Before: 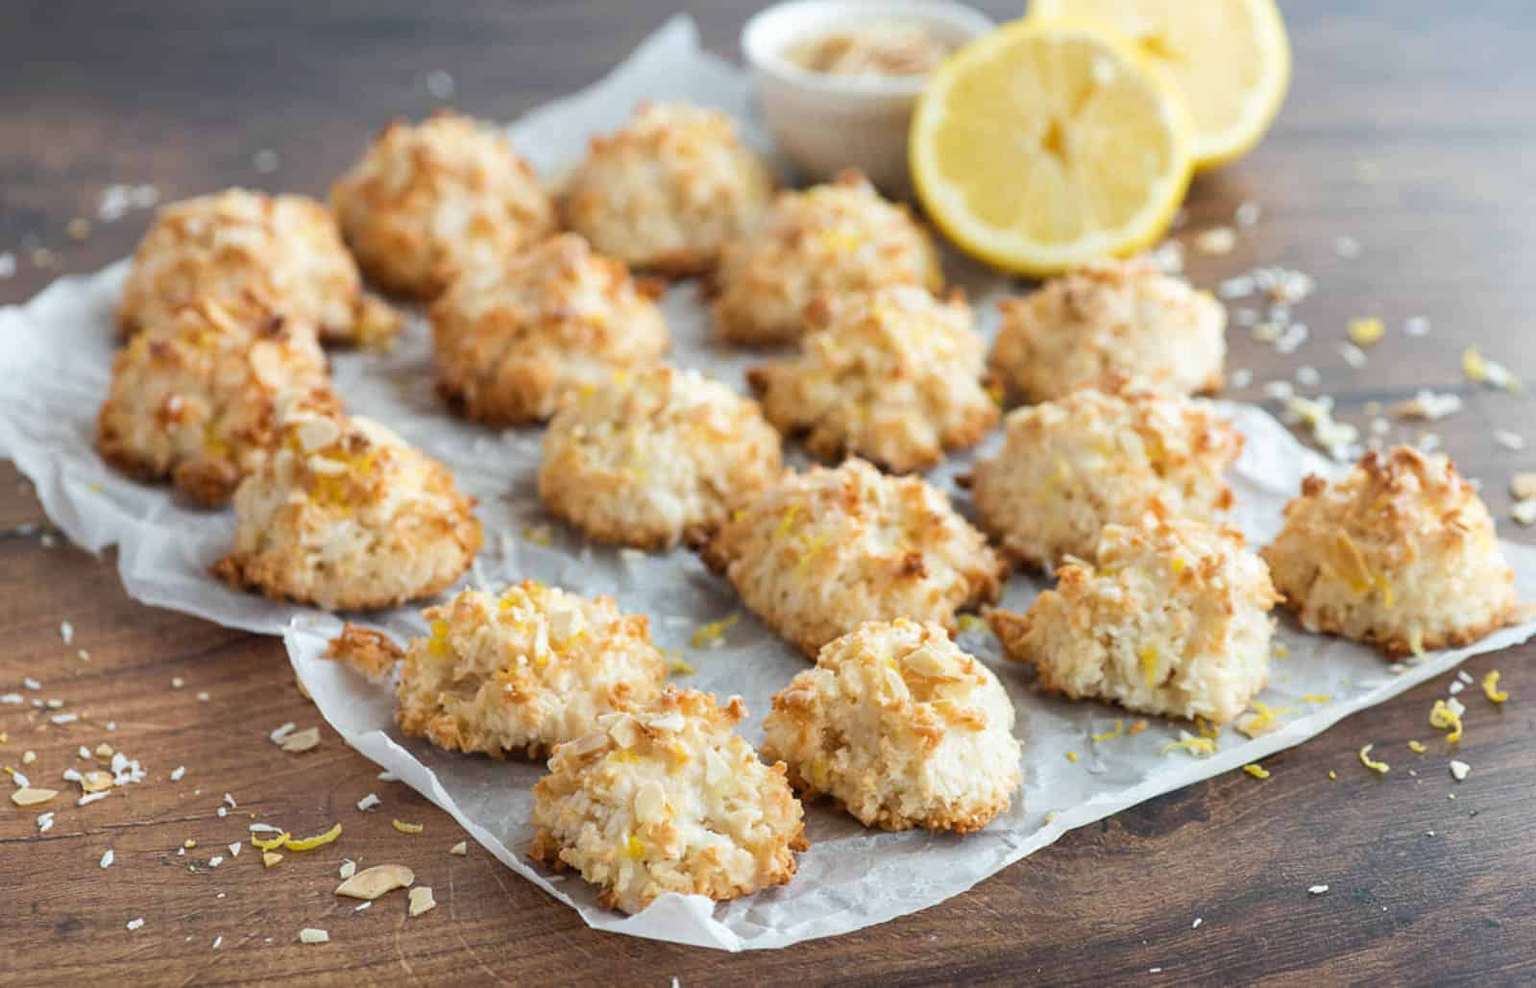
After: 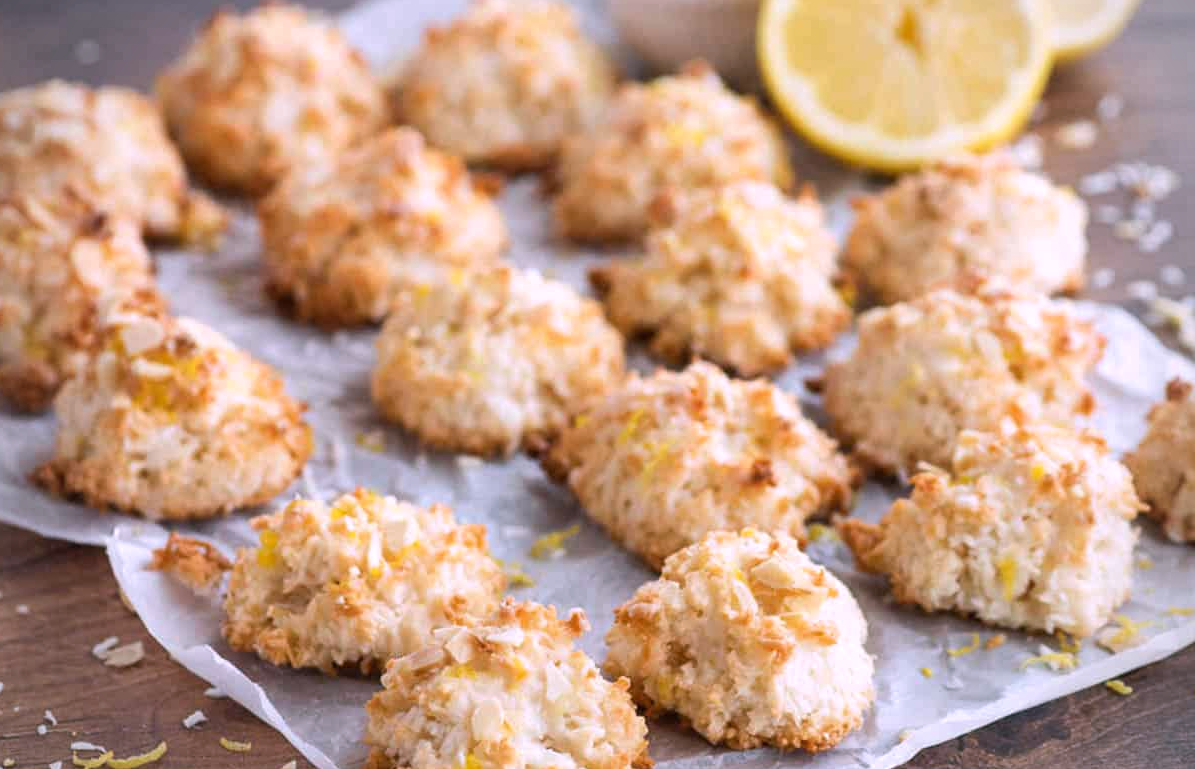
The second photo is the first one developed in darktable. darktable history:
crop and rotate: left 11.831%, top 11.346%, right 13.429%, bottom 13.899%
vignetting: fall-off radius 60.92%
white balance: red 1.066, blue 1.119
